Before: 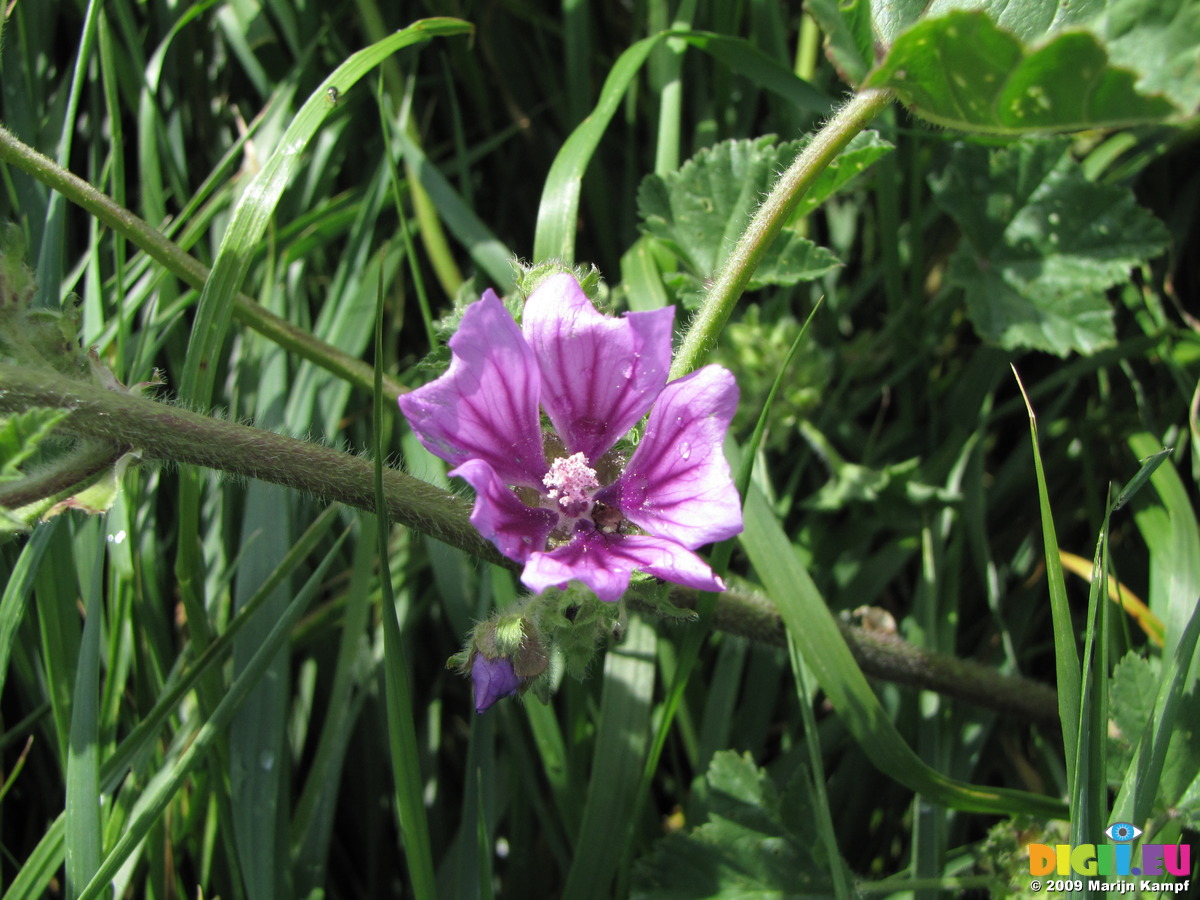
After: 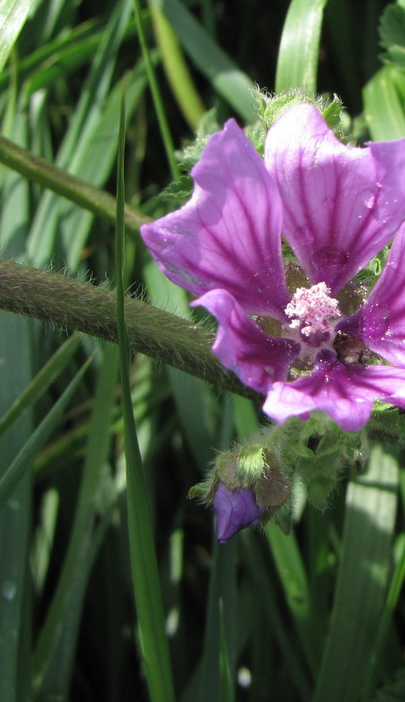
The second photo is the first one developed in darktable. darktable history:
crop and rotate: left 21.52%, top 18.938%, right 44.729%, bottom 2.998%
